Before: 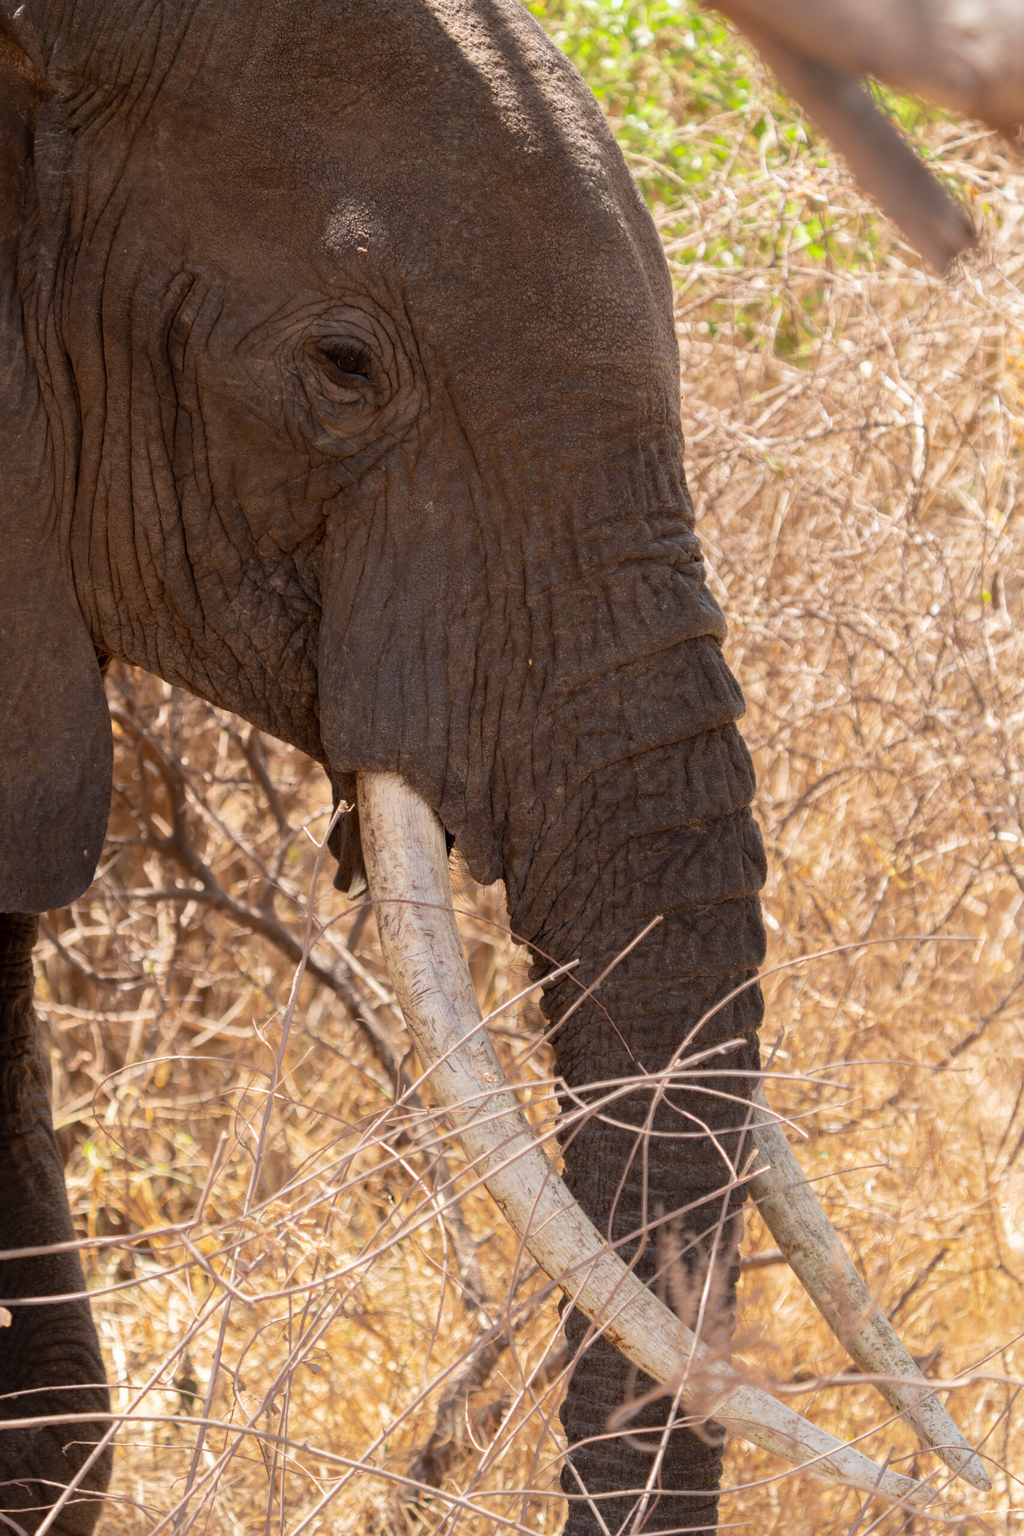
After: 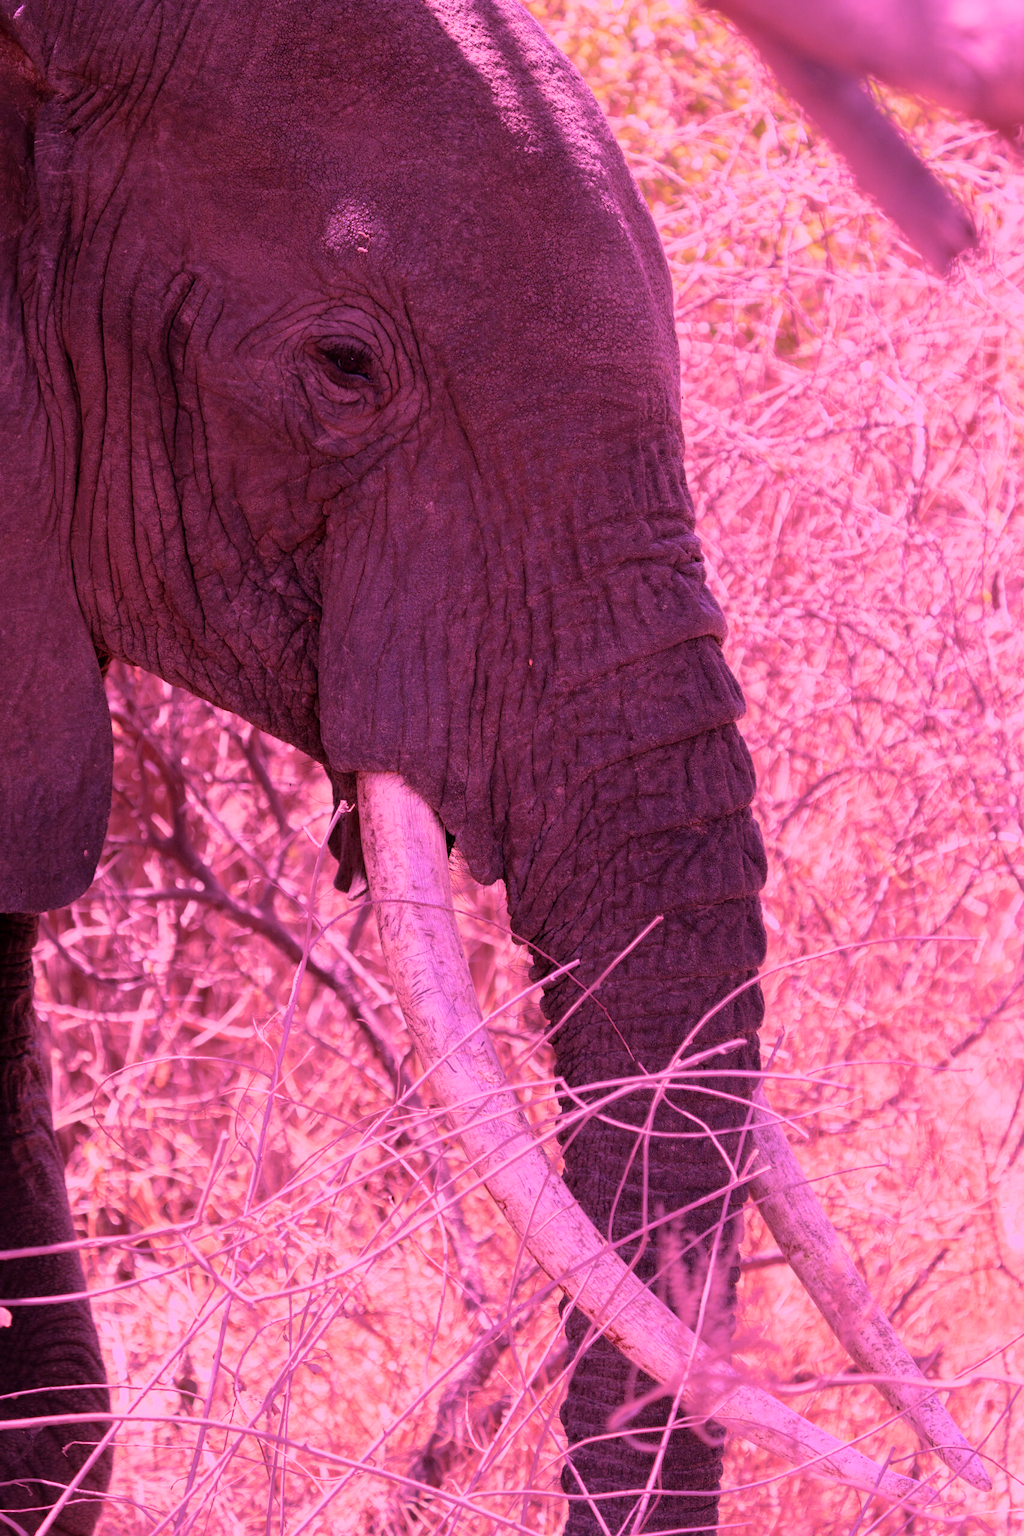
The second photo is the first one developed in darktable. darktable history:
filmic rgb: black relative exposure -11.35 EV, white relative exposure 3.22 EV, hardness 6.76, color science v6 (2022)
color calibration: illuminant custom, x 0.261, y 0.521, temperature 7054.11 K
